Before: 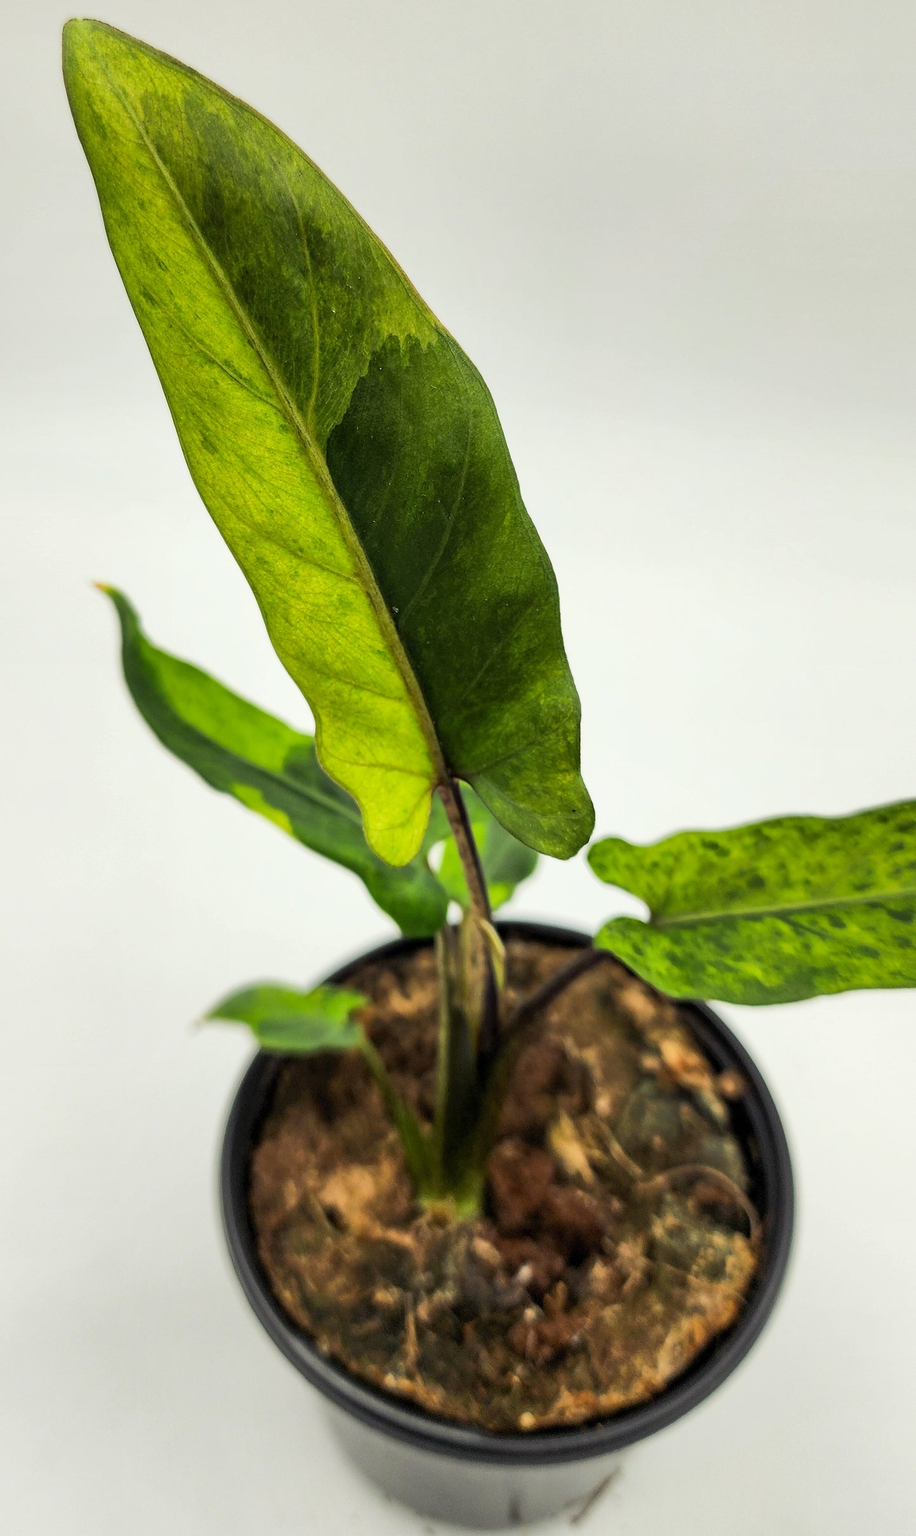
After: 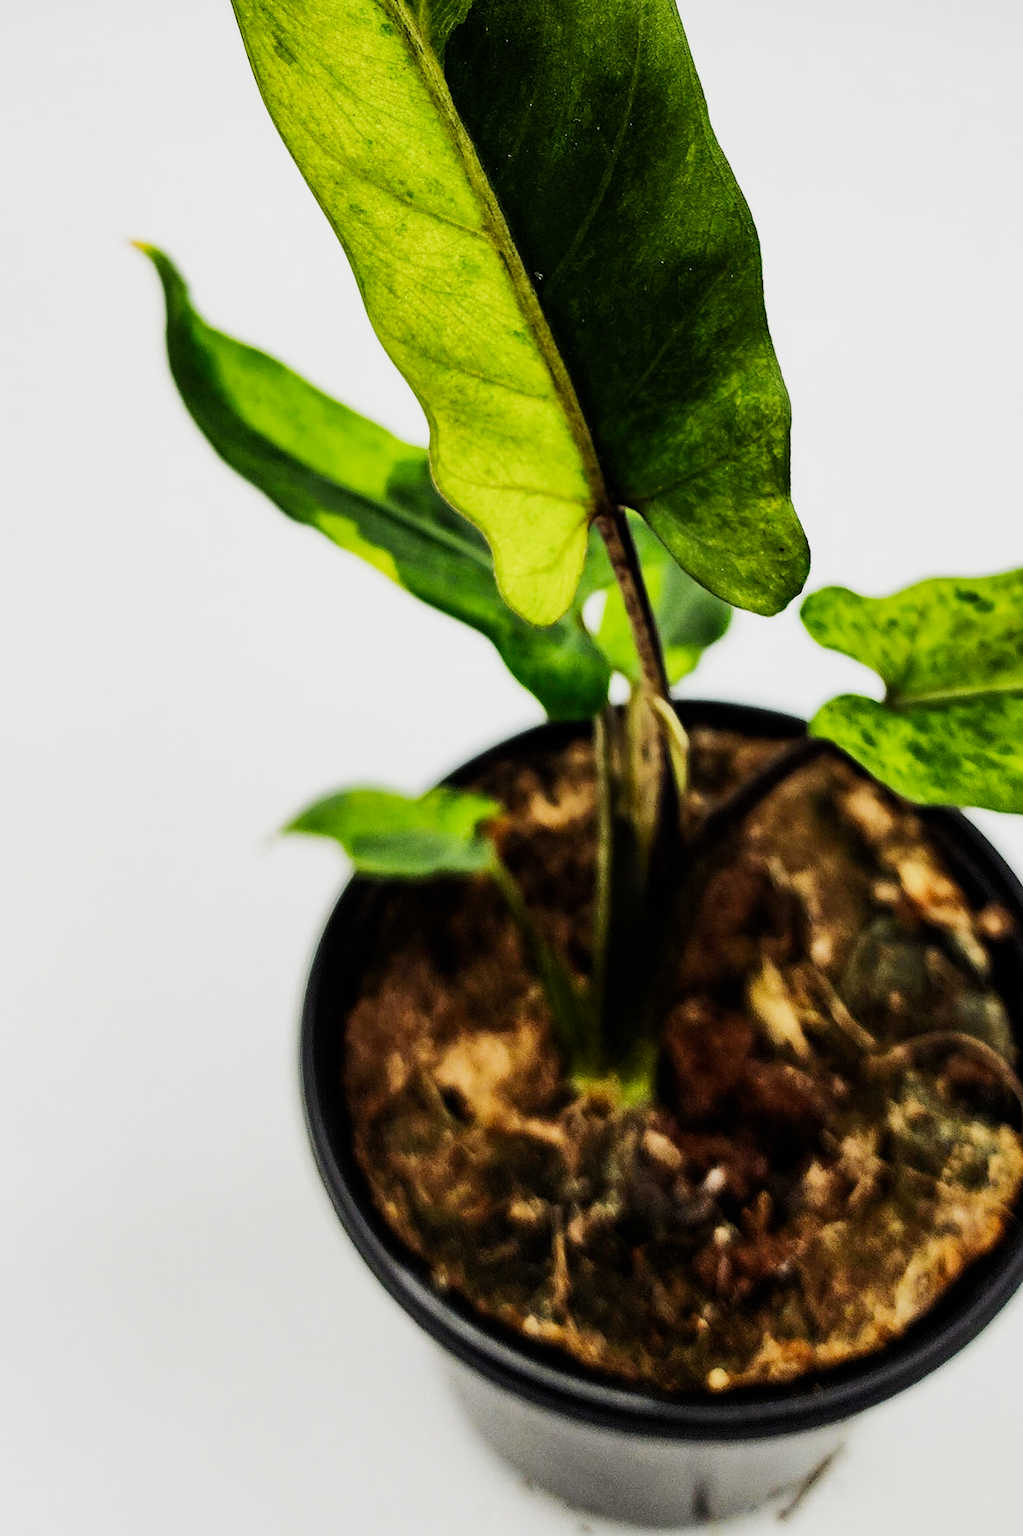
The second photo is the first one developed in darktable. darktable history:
sigmoid: contrast 1.7, skew -0.1, preserve hue 0%, red attenuation 0.1, red rotation 0.035, green attenuation 0.1, green rotation -0.017, blue attenuation 0.15, blue rotation -0.052, base primaries Rec2020
crop: top 26.531%, right 17.959%
tone equalizer: -8 EV -0.417 EV, -7 EV -0.389 EV, -6 EV -0.333 EV, -5 EV -0.222 EV, -3 EV 0.222 EV, -2 EV 0.333 EV, -1 EV 0.389 EV, +0 EV 0.417 EV, edges refinement/feathering 500, mask exposure compensation -1.57 EV, preserve details no
white balance: red 1.009, blue 1.027
haze removal: compatibility mode true, adaptive false
